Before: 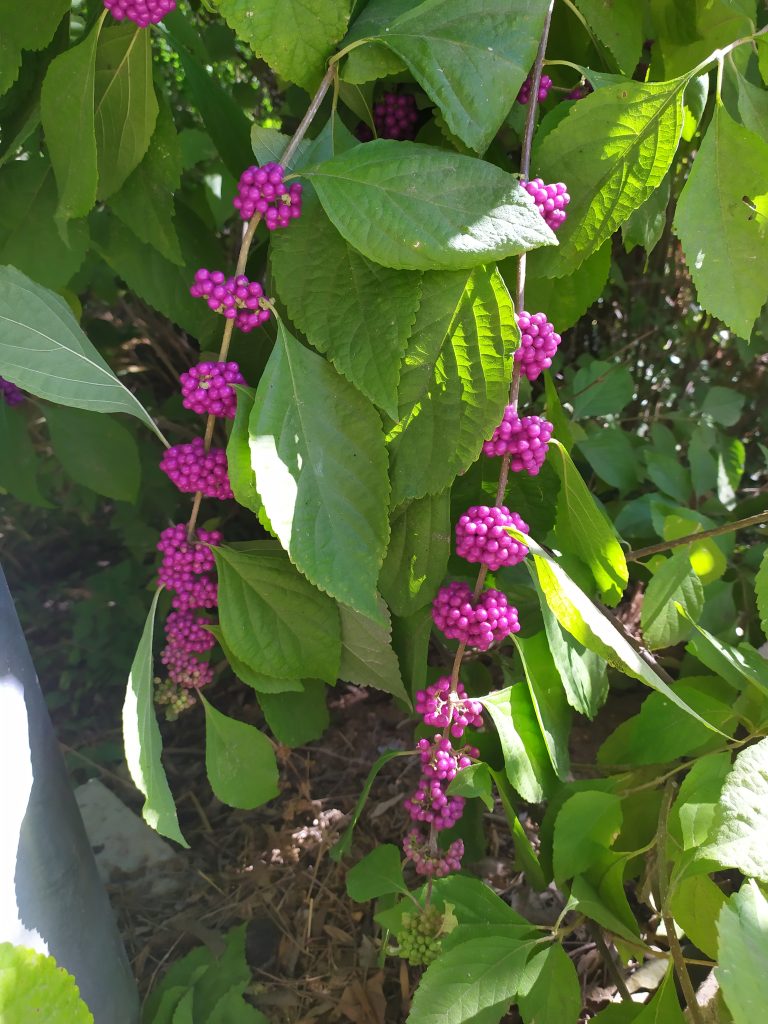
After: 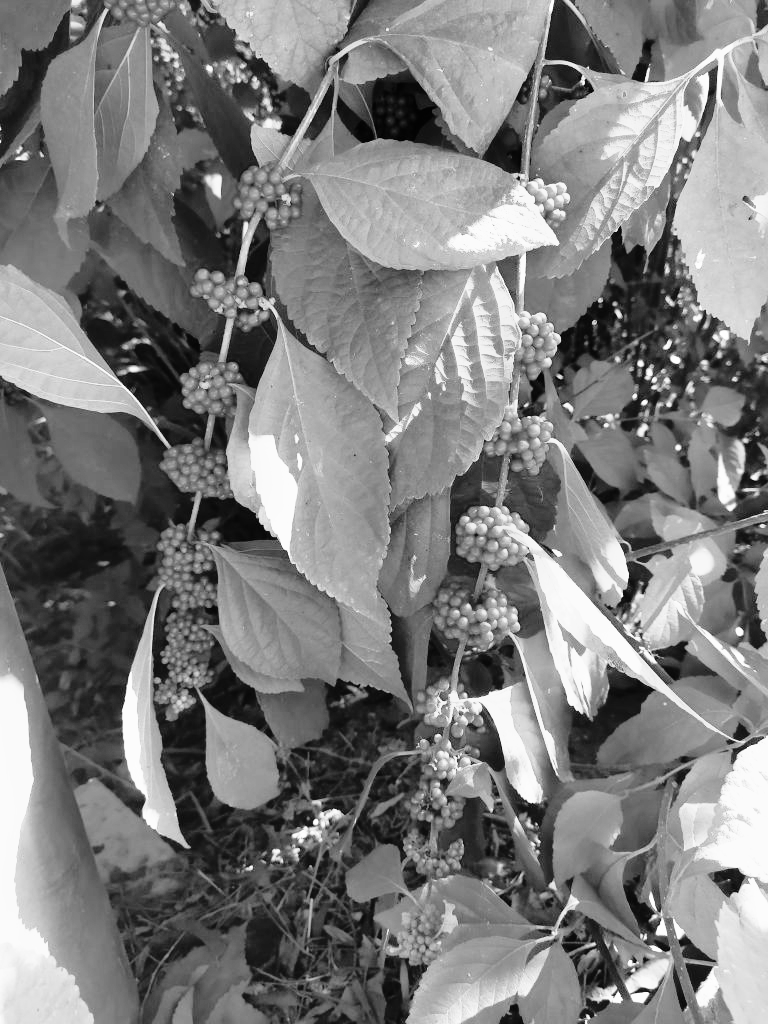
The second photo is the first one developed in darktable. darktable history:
monochrome: a -6.99, b 35.61, size 1.4
base curve: curves: ch0 [(0, 0) (0.026, 0.03) (0.109, 0.232) (0.351, 0.748) (0.669, 0.968) (1, 1)], preserve colors none
fill light: exposure -2 EV, width 8.6
